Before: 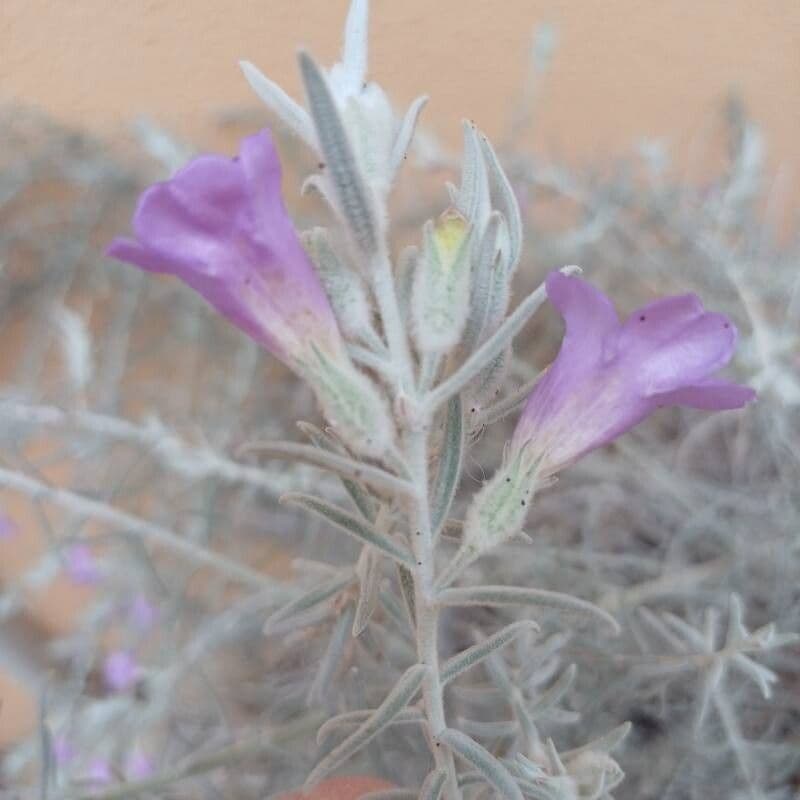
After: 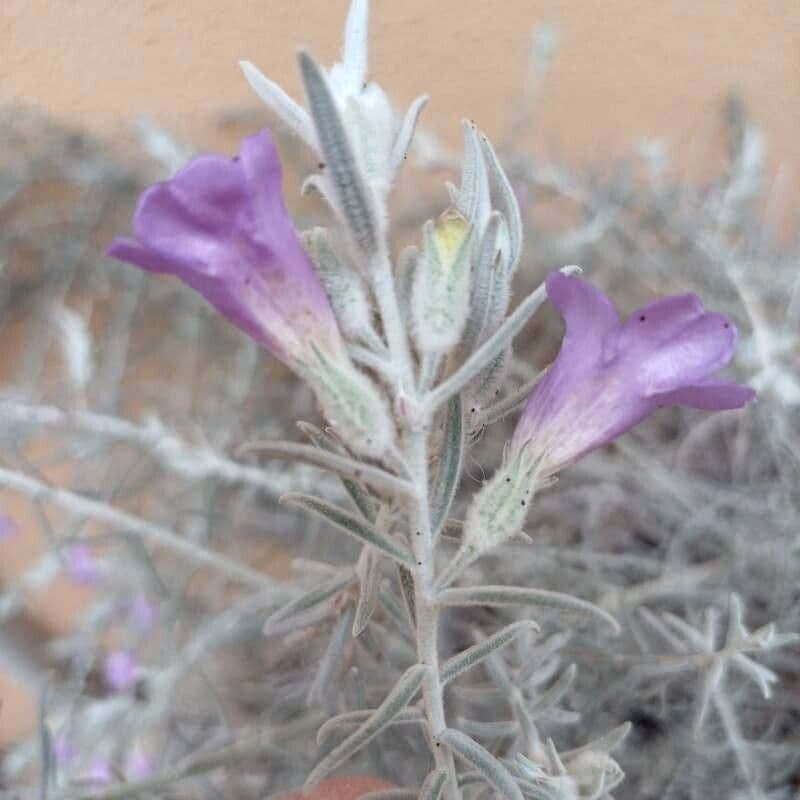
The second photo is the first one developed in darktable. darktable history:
local contrast: highlights 59%, detail 146%
